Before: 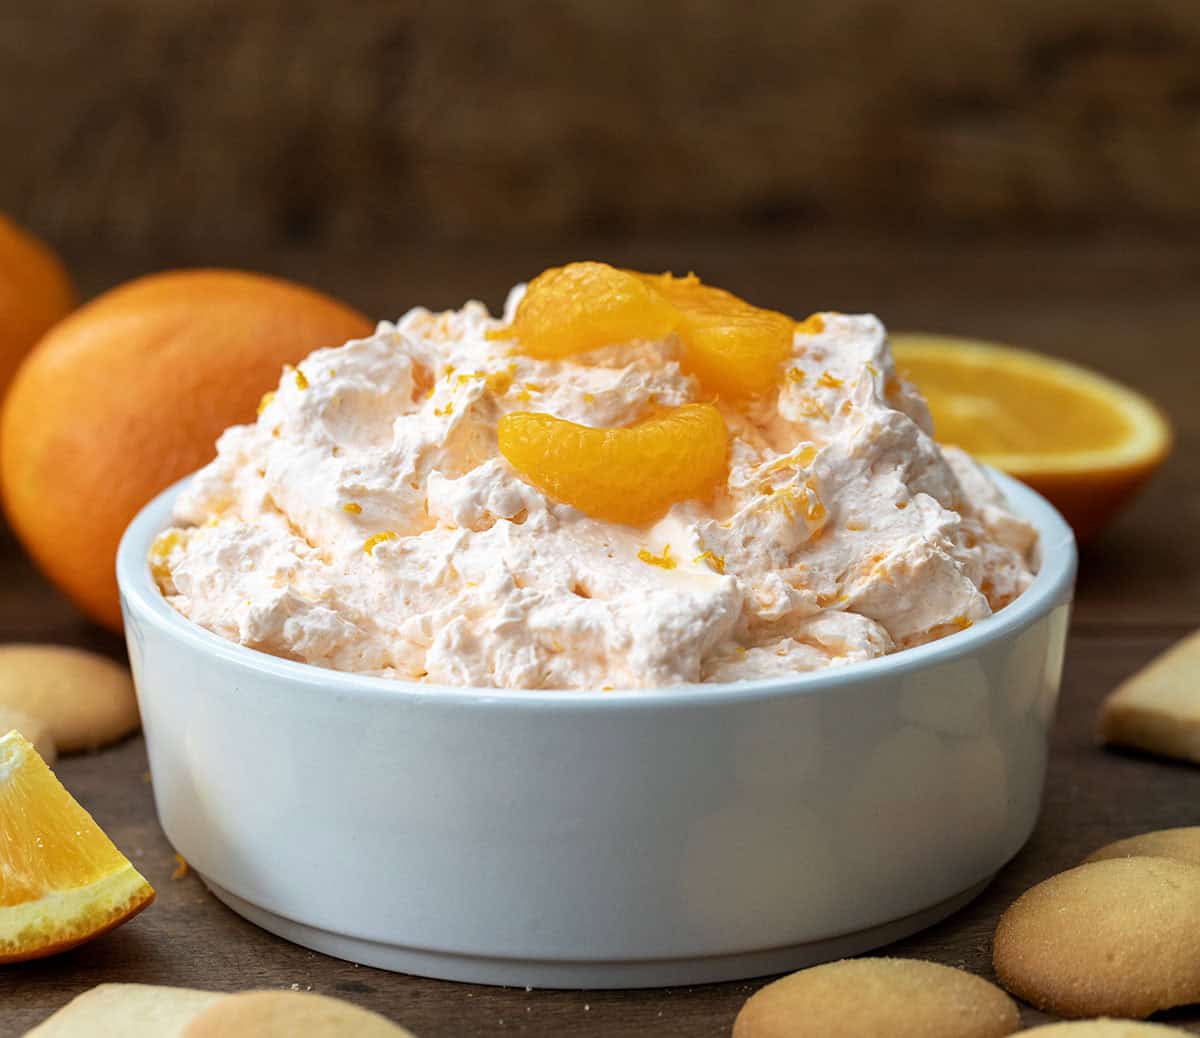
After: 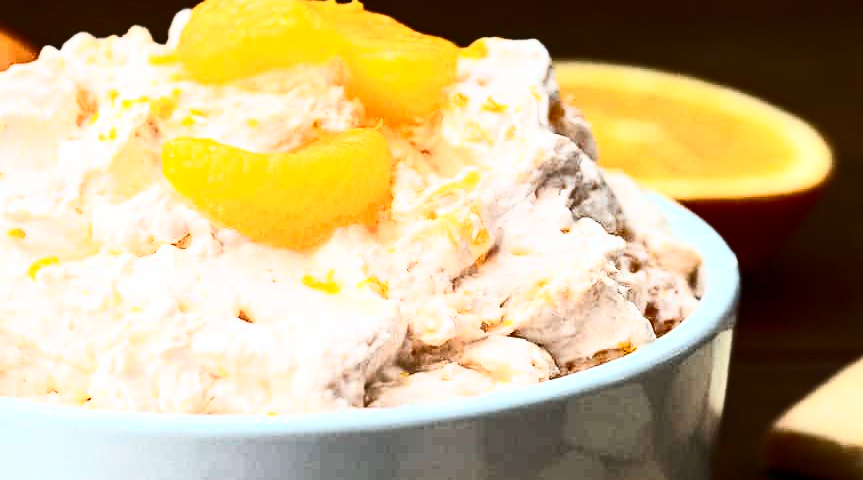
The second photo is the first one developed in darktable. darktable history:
crop and rotate: left 28.057%, top 26.569%, bottom 27.165%
contrast brightness saturation: contrast 0.938, brightness 0.199
